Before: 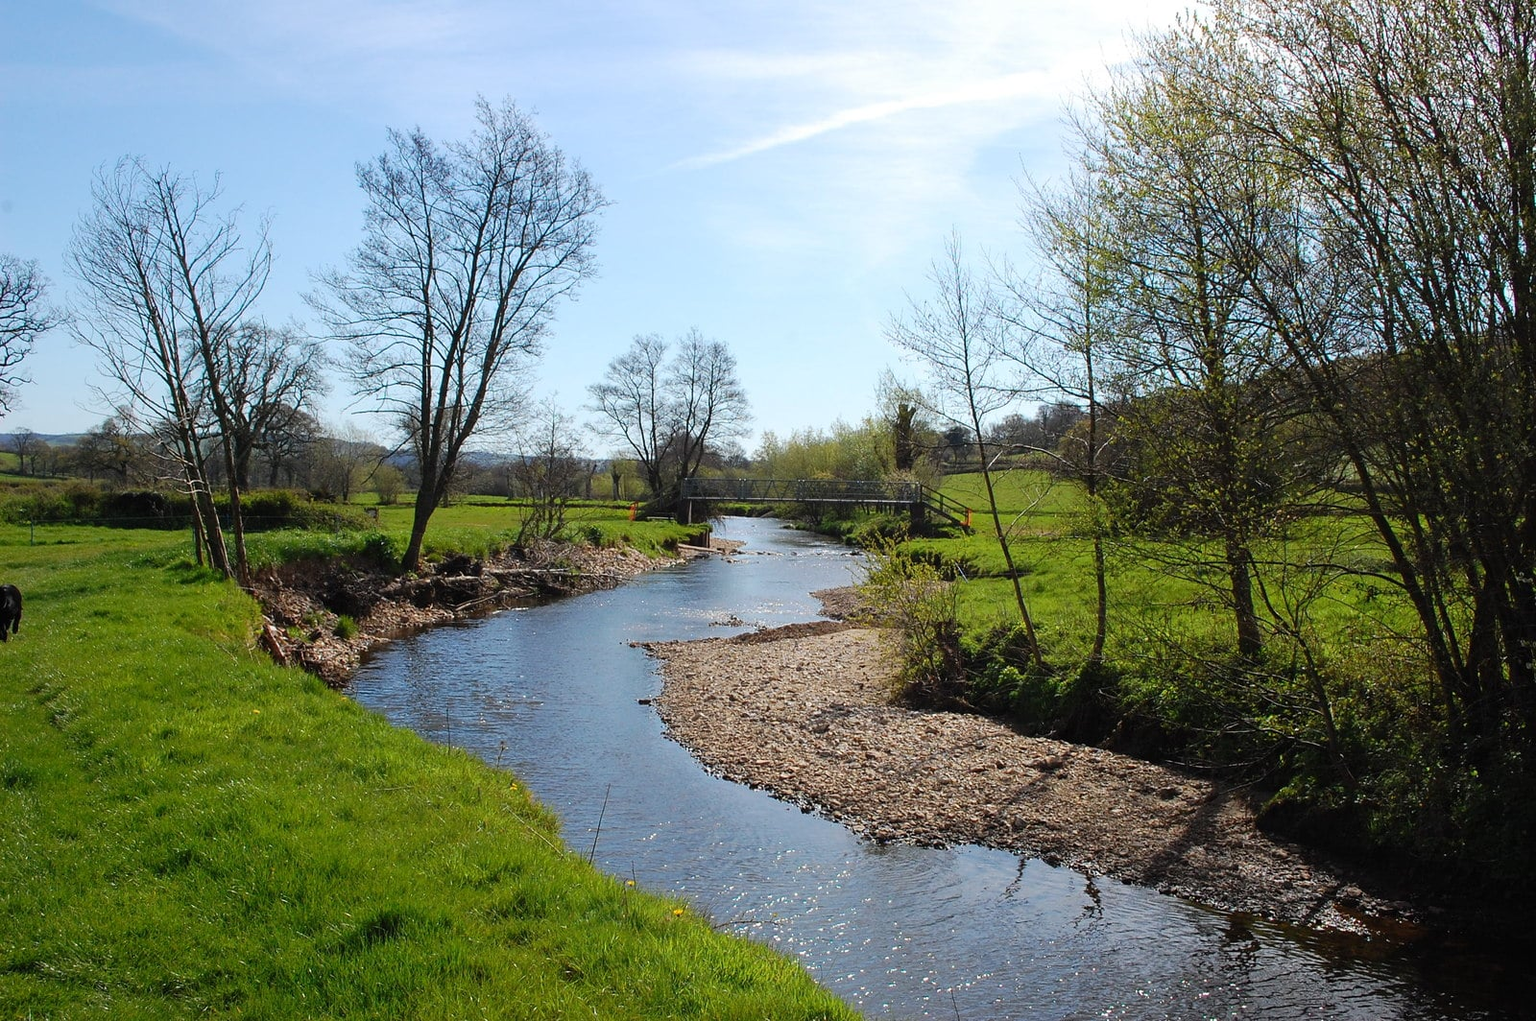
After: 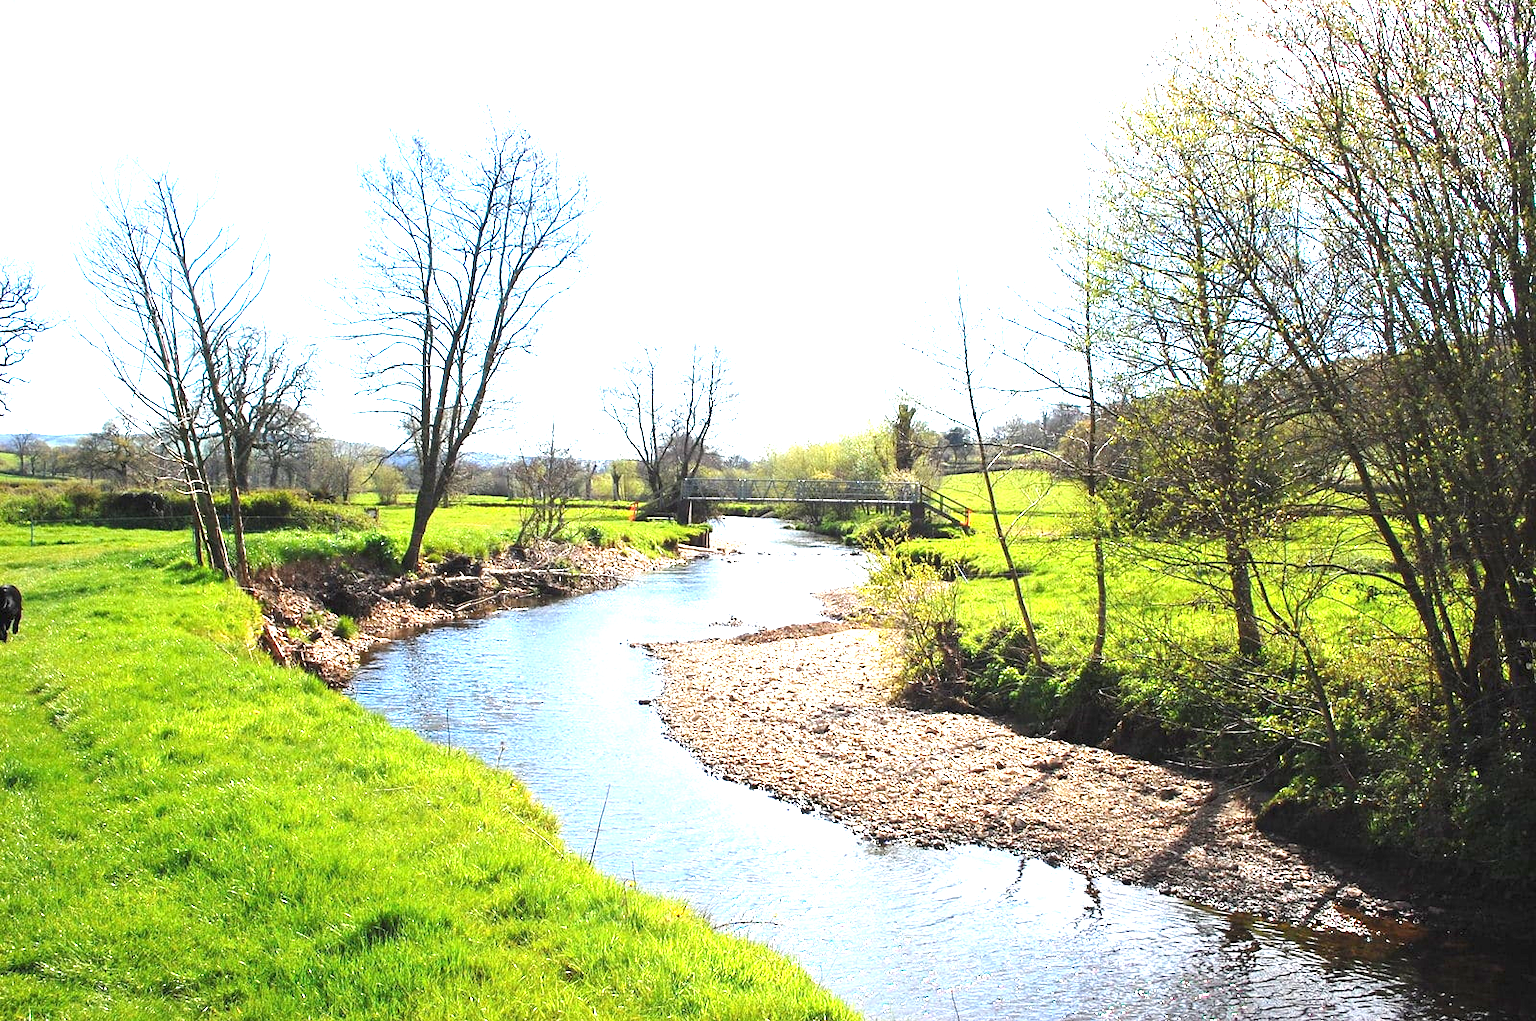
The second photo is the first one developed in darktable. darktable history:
exposure: black level correction 0, exposure 2.156 EV, compensate exposure bias true, compensate highlight preservation false
